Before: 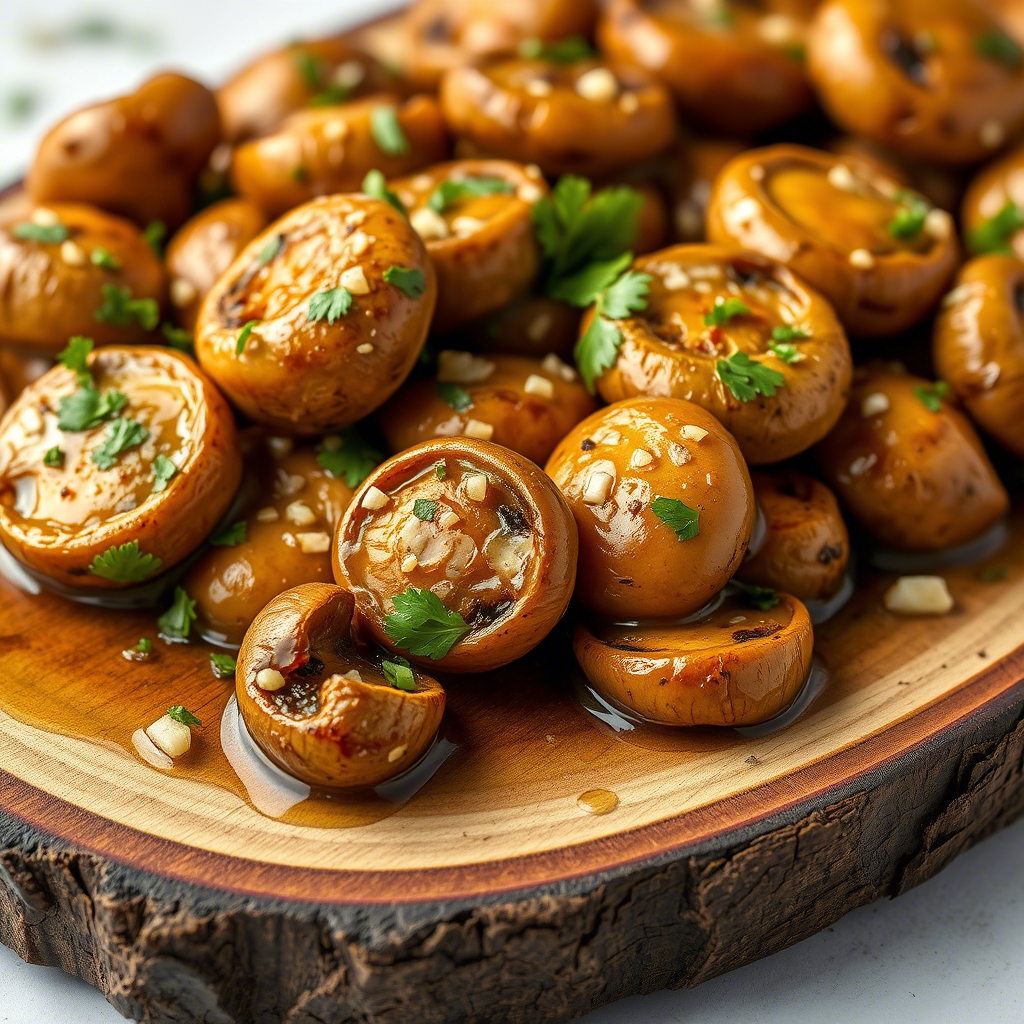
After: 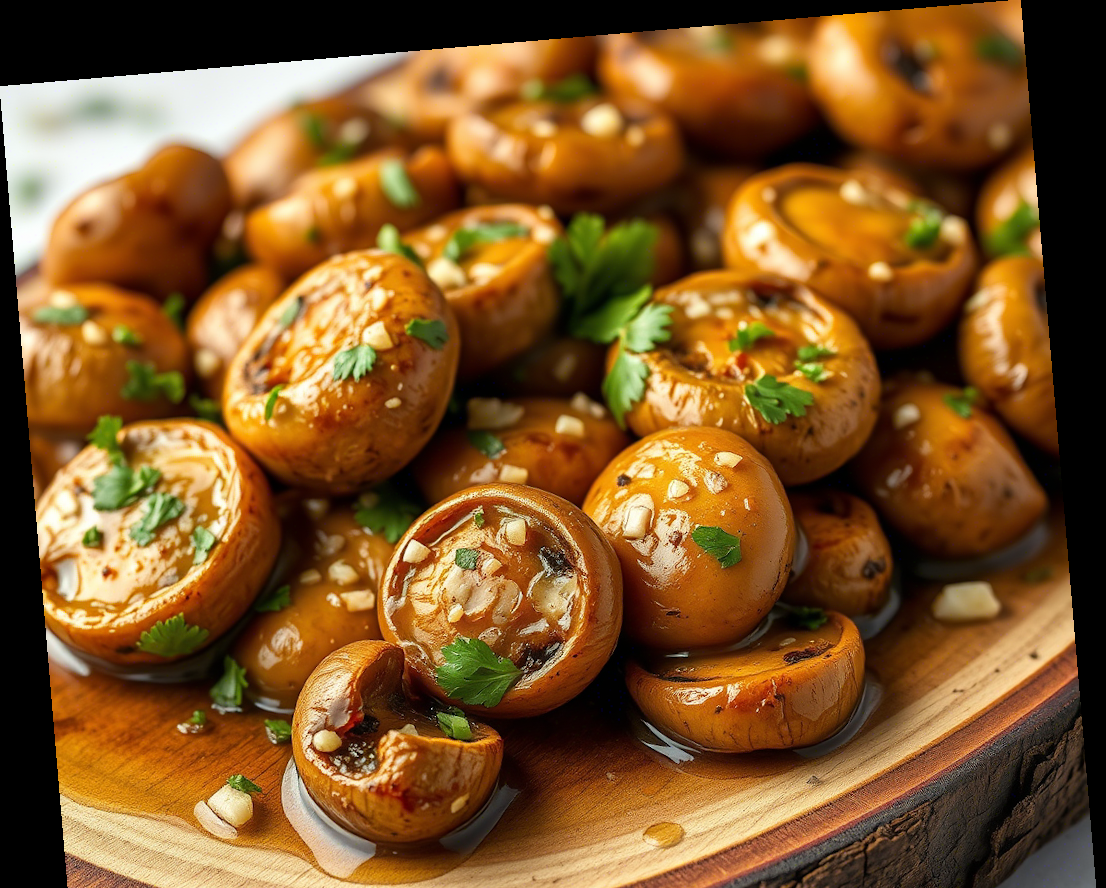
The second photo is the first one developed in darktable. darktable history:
crop: bottom 19.644%
rotate and perspective: rotation -4.86°, automatic cropping off
